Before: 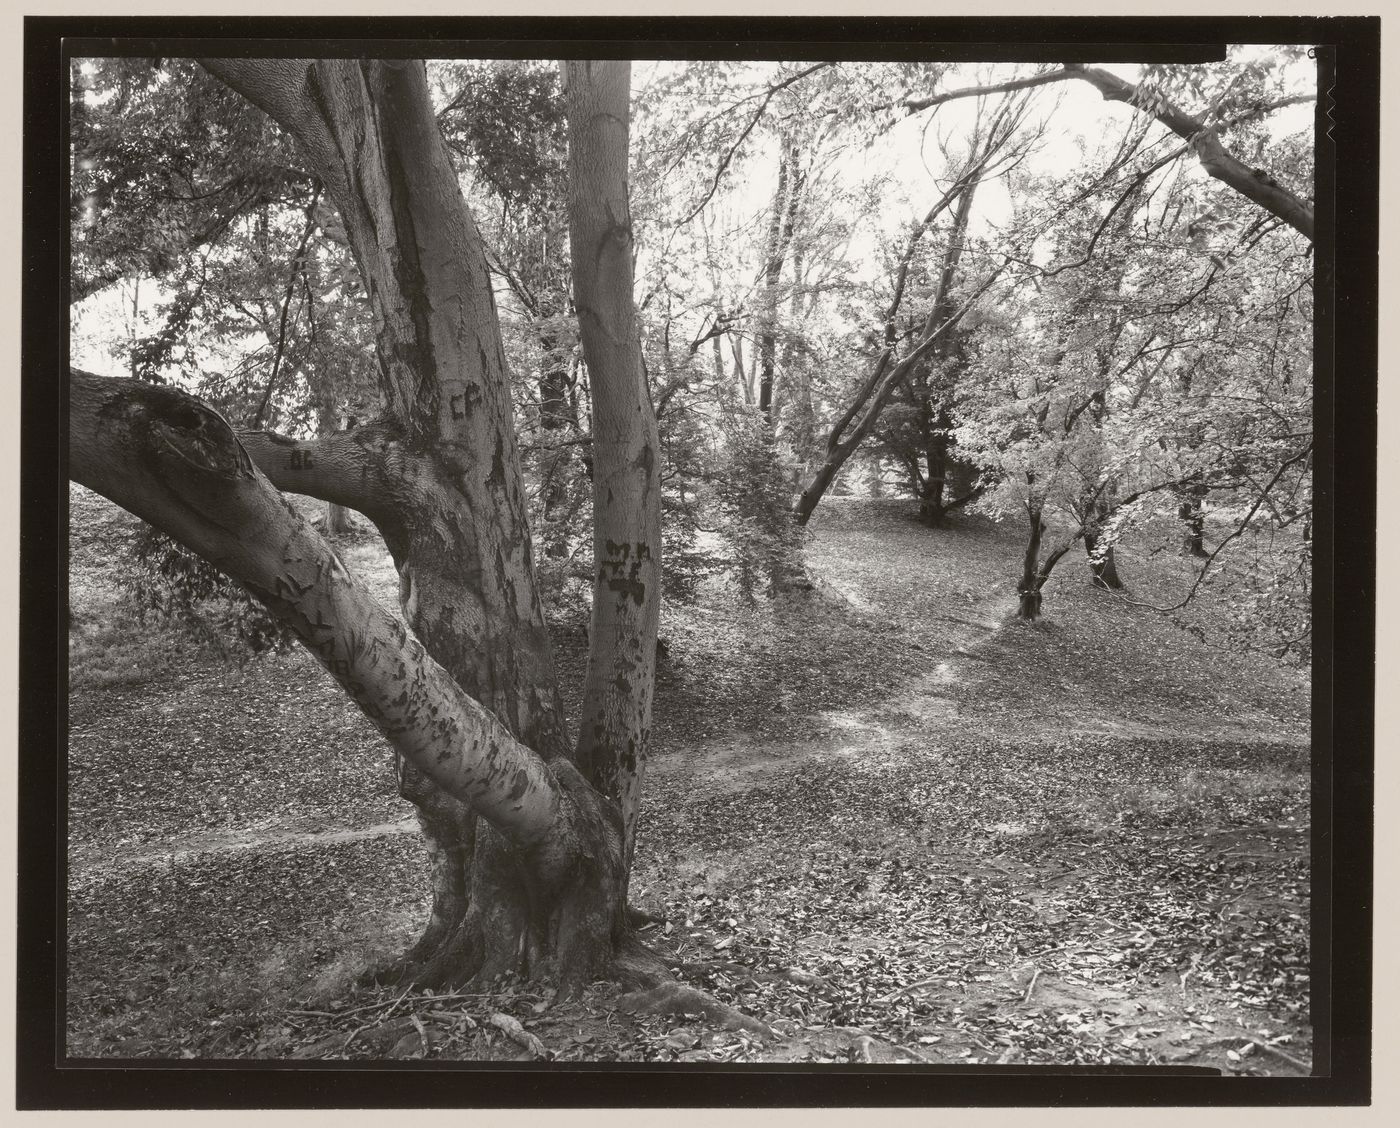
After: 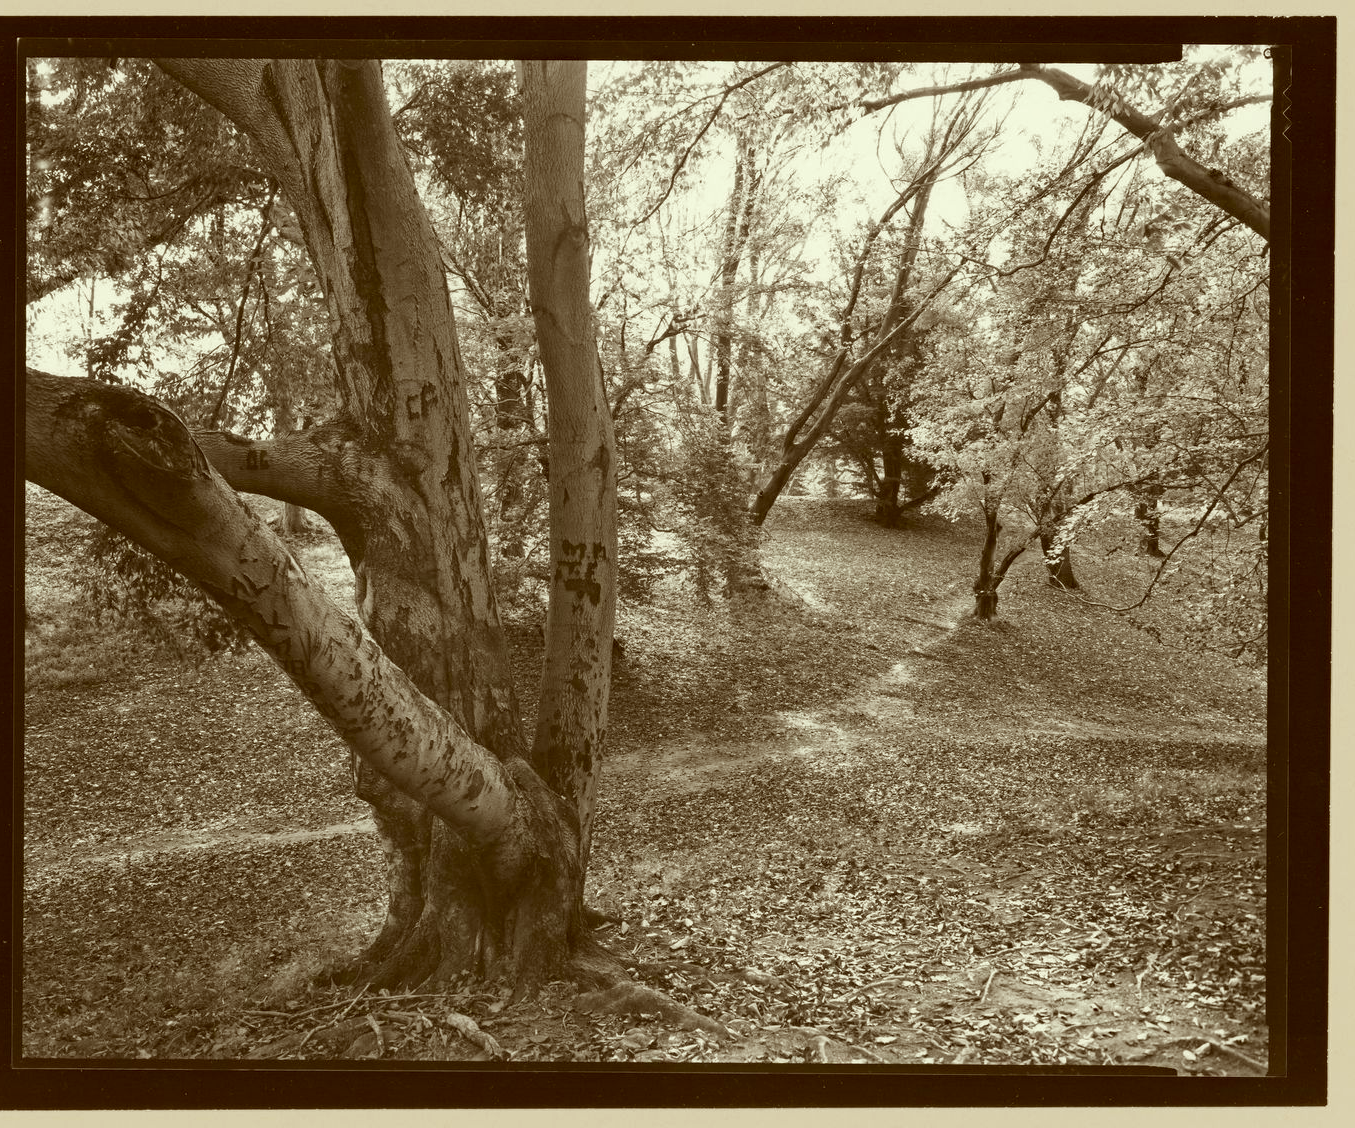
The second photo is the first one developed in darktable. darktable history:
color correction: highlights a* -6.22, highlights b* 9.1, shadows a* 10.1, shadows b* 23.24
haze removal: compatibility mode true, adaptive false
crop and rotate: left 3.194%
